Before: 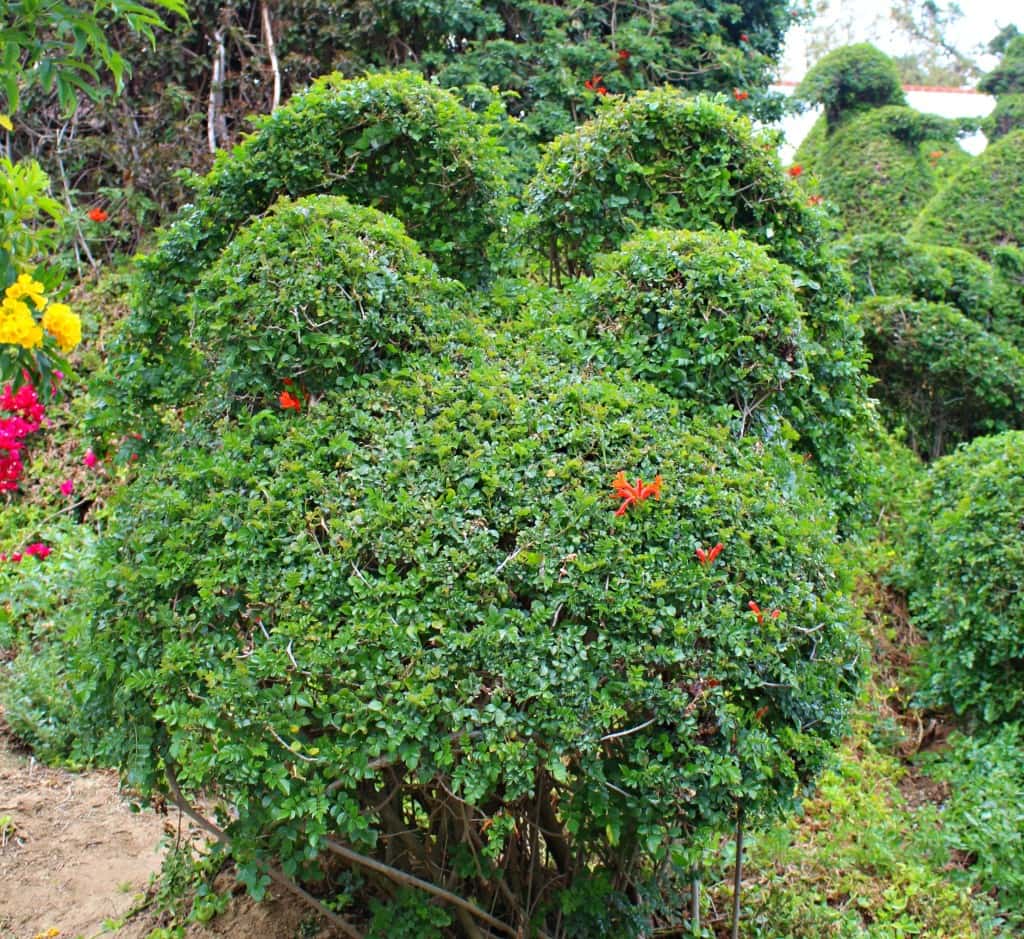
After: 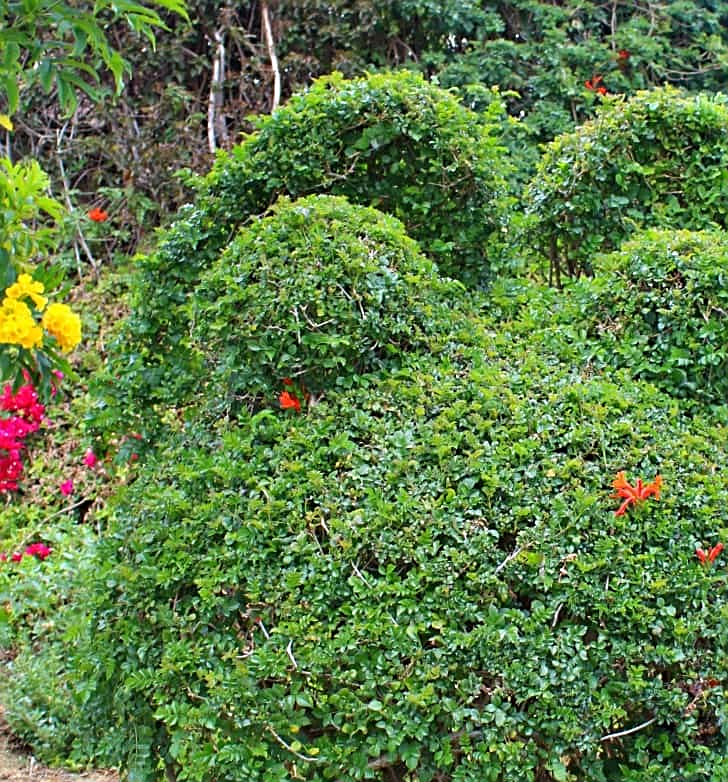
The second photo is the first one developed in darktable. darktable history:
sharpen: on, module defaults
crop: right 28.885%, bottom 16.626%
